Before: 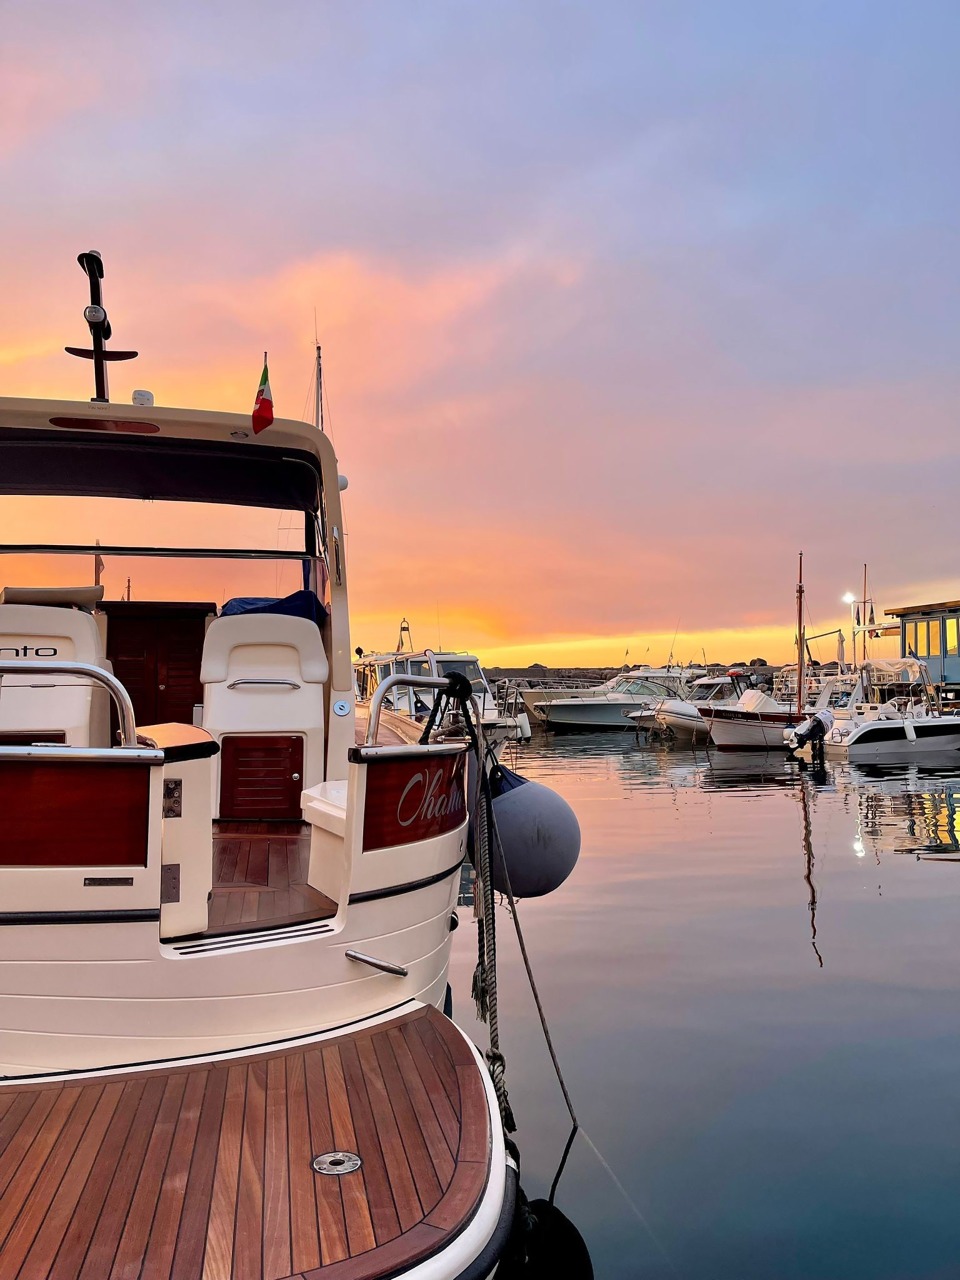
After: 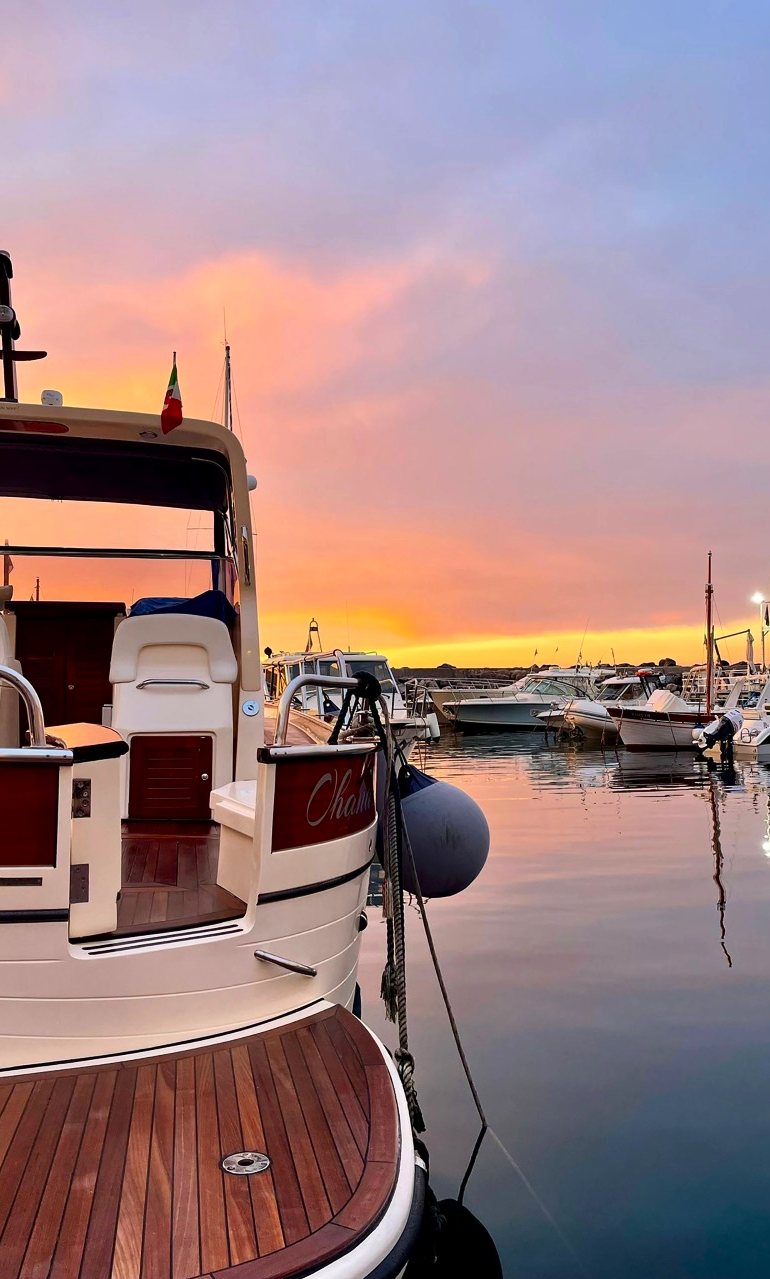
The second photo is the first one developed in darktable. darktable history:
crop and rotate: left 9.499%, right 10.26%
contrast brightness saturation: contrast 0.131, brightness -0.061, saturation 0.152
